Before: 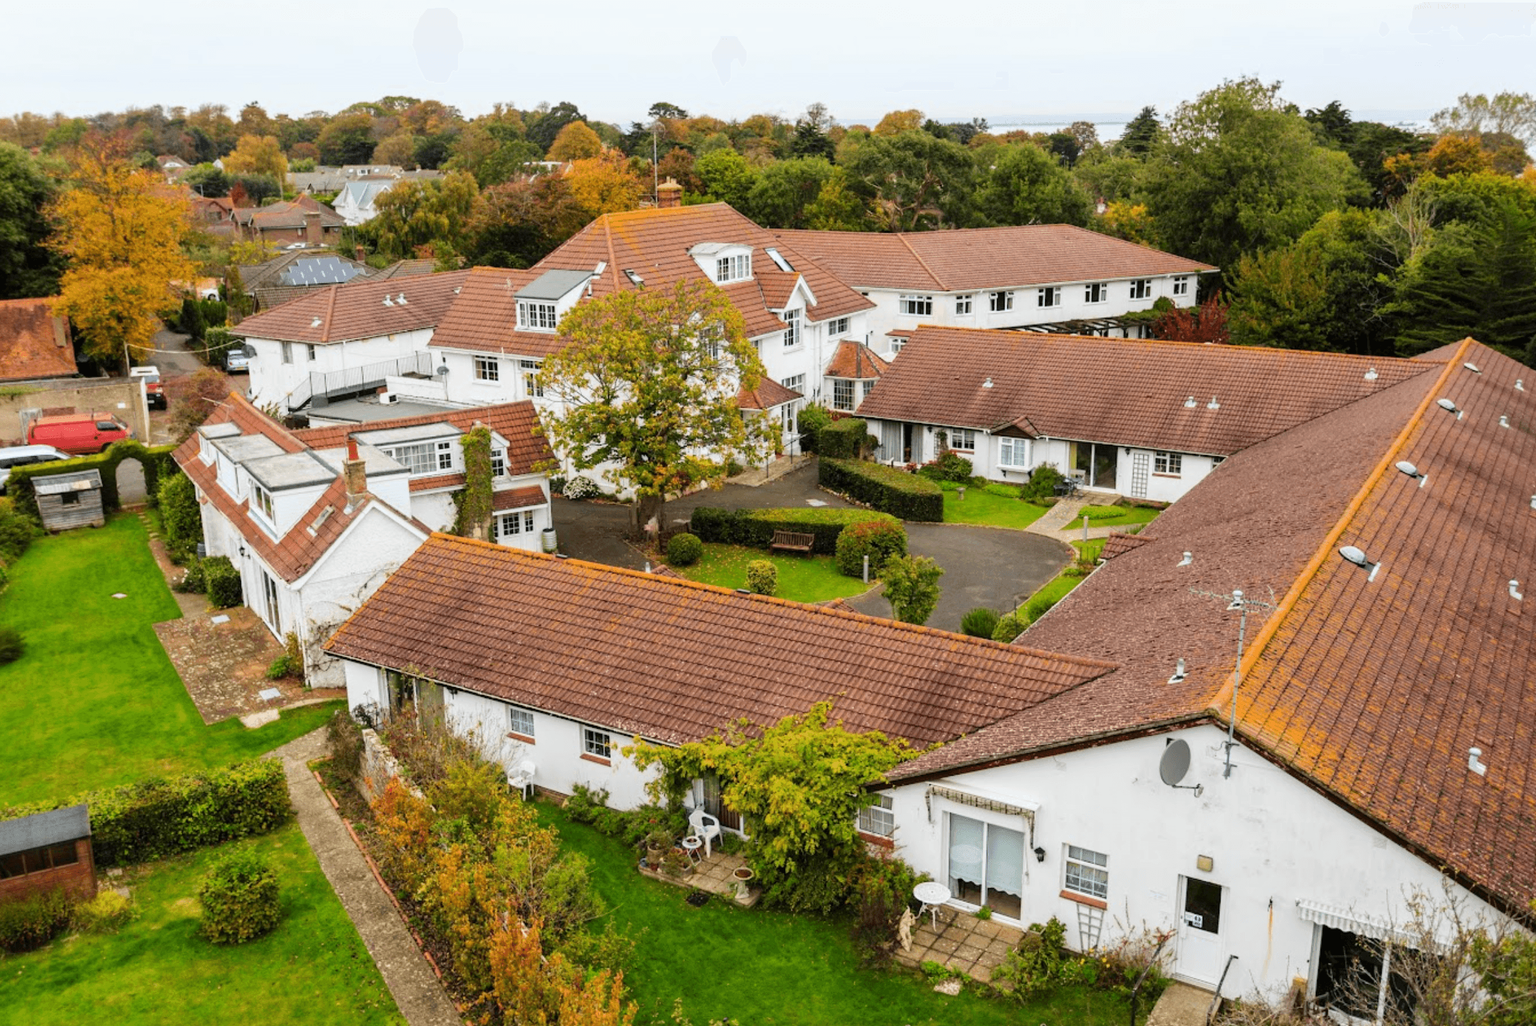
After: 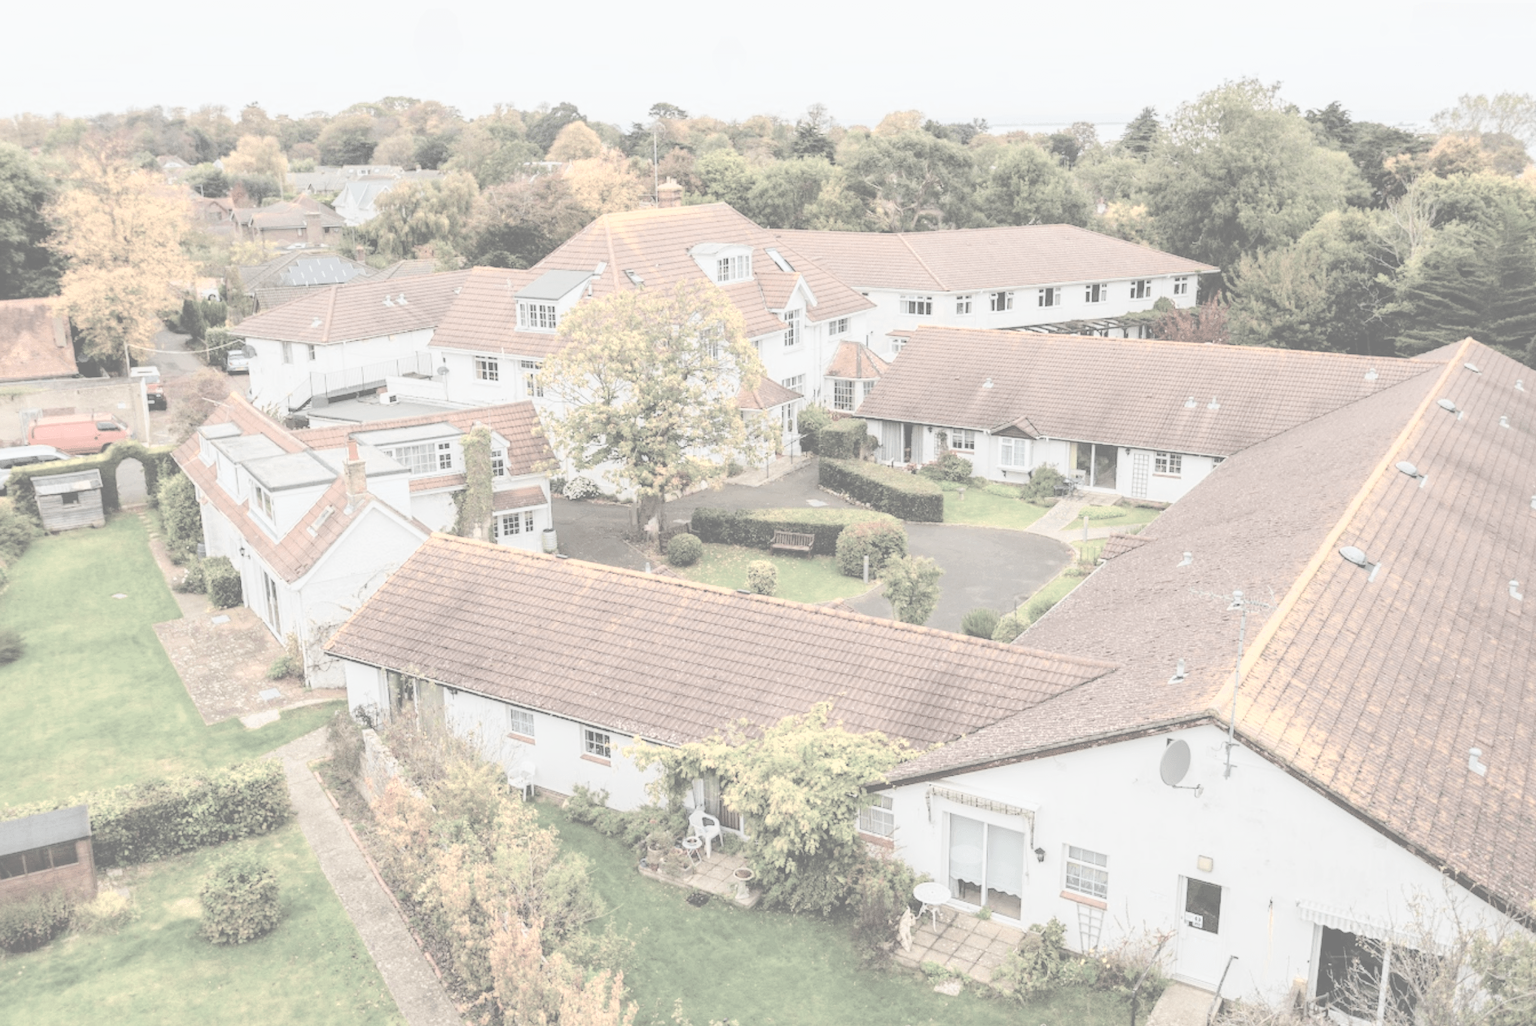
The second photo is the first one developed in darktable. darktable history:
contrast brightness saturation: contrast -0.328, brightness 0.767, saturation -0.772
color zones: curves: ch0 [(0.018, 0.548) (0.224, 0.64) (0.425, 0.447) (0.675, 0.575) (0.732, 0.579)]; ch1 [(0.066, 0.487) (0.25, 0.5) (0.404, 0.43) (0.75, 0.421) (0.956, 0.421)]; ch2 [(0.044, 0.561) (0.215, 0.465) (0.399, 0.544) (0.465, 0.548) (0.614, 0.447) (0.724, 0.43) (0.882, 0.623) (0.956, 0.632)]
tone equalizer: -8 EV -0.778 EV, -7 EV -0.714 EV, -6 EV -0.592 EV, -5 EV -0.388 EV, -3 EV 0.391 EV, -2 EV 0.6 EV, -1 EV 0.694 EV, +0 EV 0.734 EV
